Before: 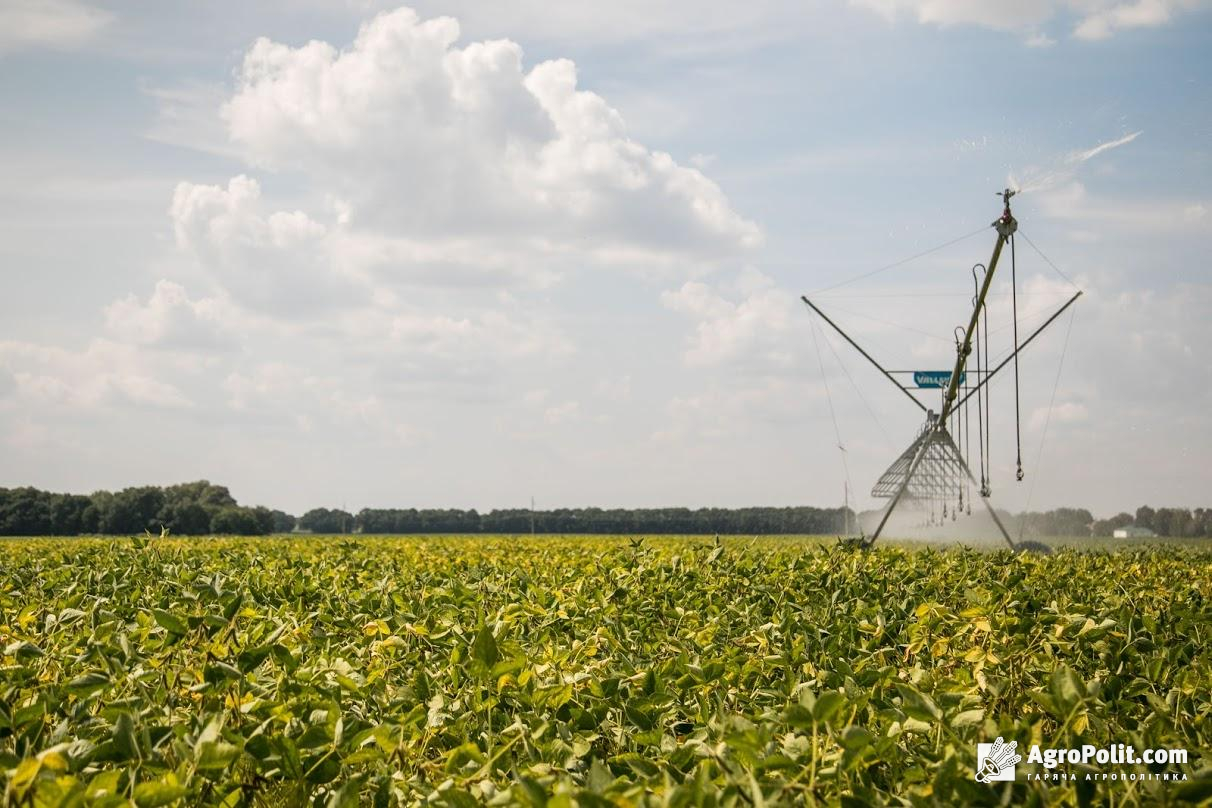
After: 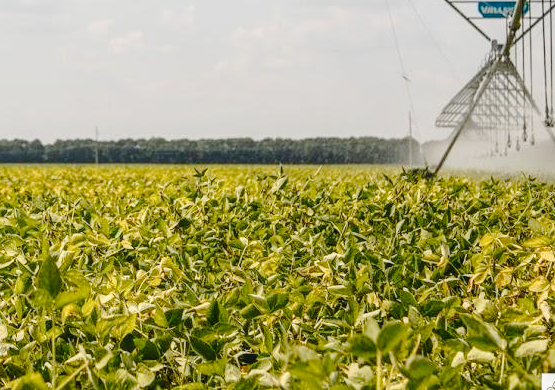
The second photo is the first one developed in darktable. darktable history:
local contrast: detail 110%
crop: left 35.976%, top 45.819%, right 18.162%, bottom 5.807%
tone curve: curves: ch0 [(0, 0) (0.003, 0.002) (0.011, 0.008) (0.025, 0.016) (0.044, 0.026) (0.069, 0.04) (0.1, 0.061) (0.136, 0.104) (0.177, 0.15) (0.224, 0.22) (0.277, 0.307) (0.335, 0.399) (0.399, 0.492) (0.468, 0.575) (0.543, 0.638) (0.623, 0.701) (0.709, 0.778) (0.801, 0.85) (0.898, 0.934) (1, 1)], preserve colors none
